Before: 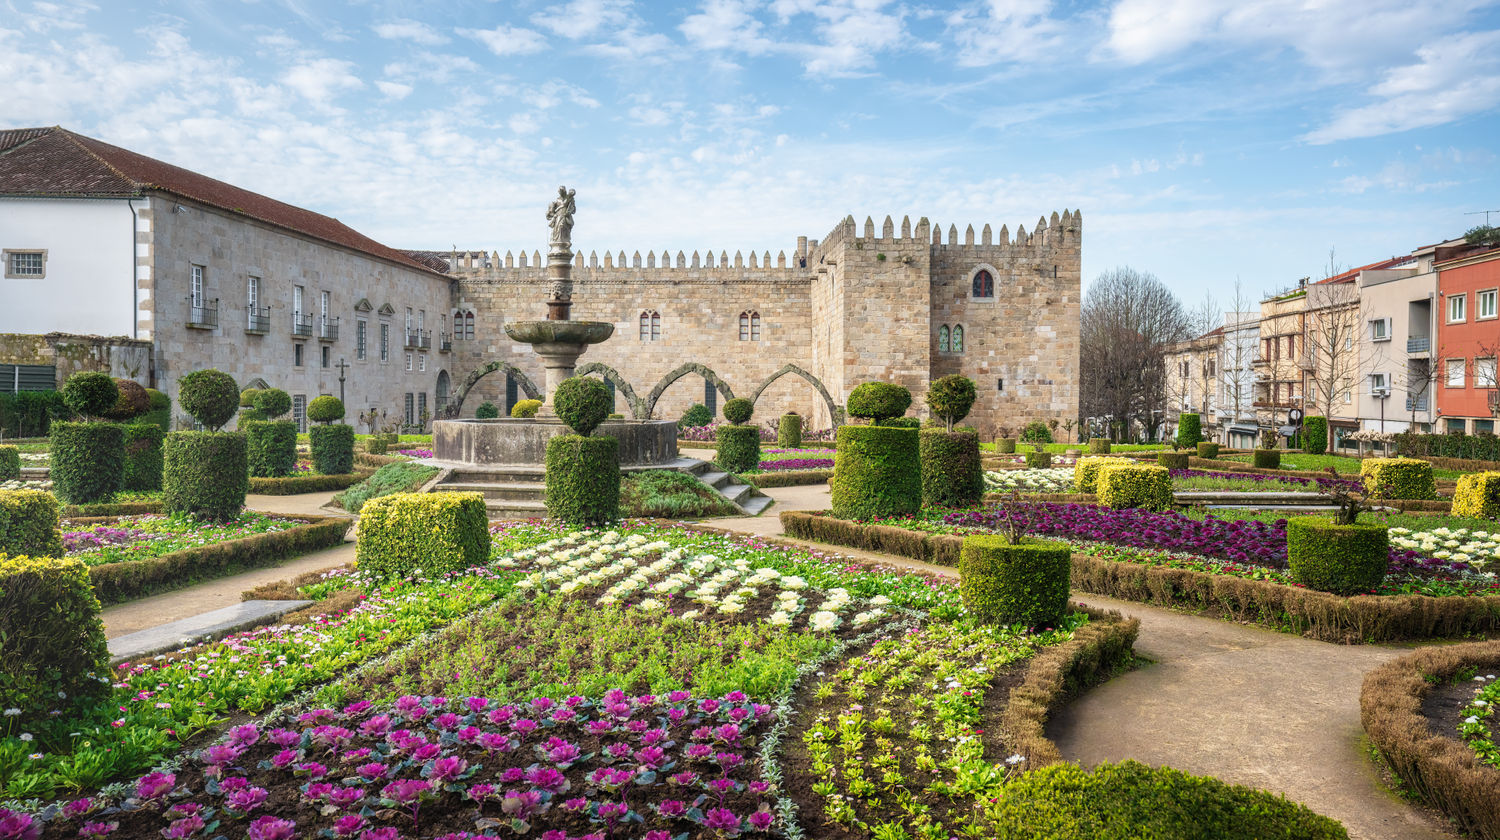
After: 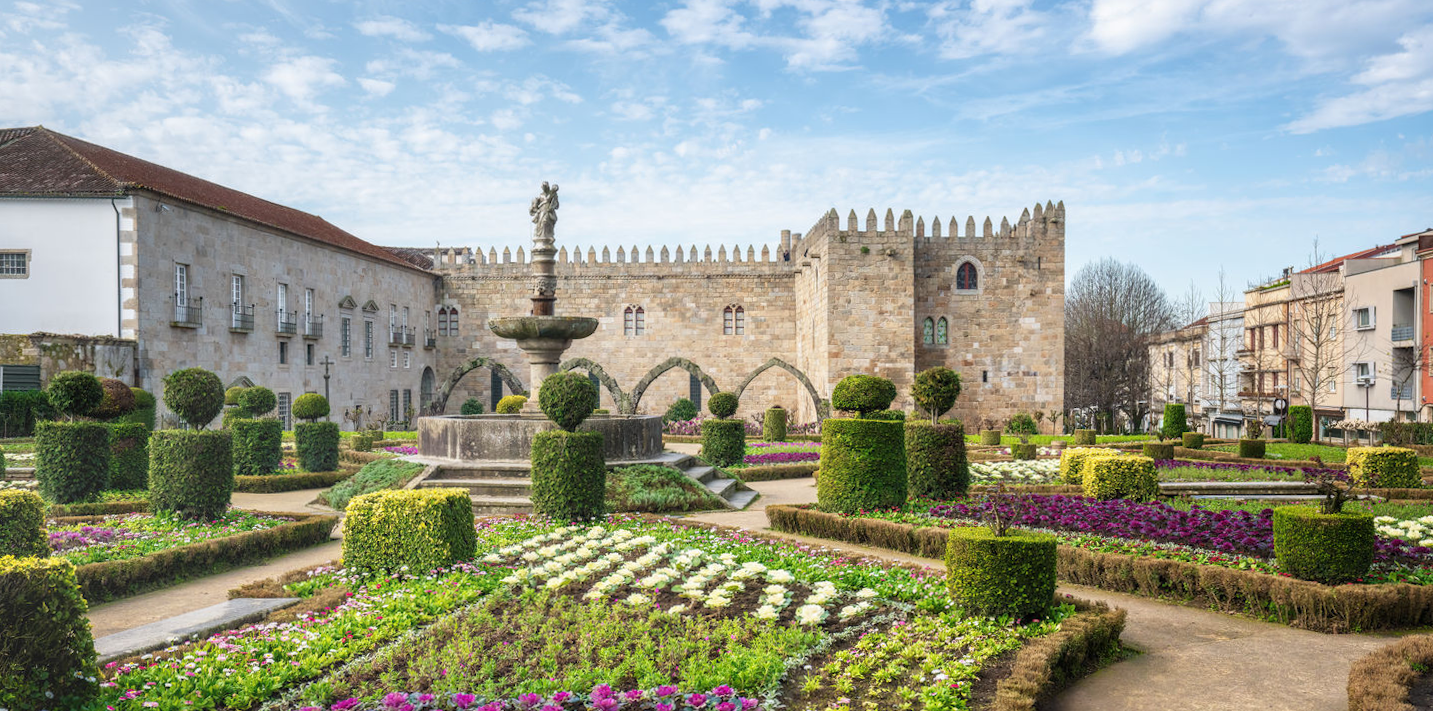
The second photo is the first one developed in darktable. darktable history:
crop and rotate: angle 0.474°, left 0.335%, right 2.666%, bottom 14.074%
